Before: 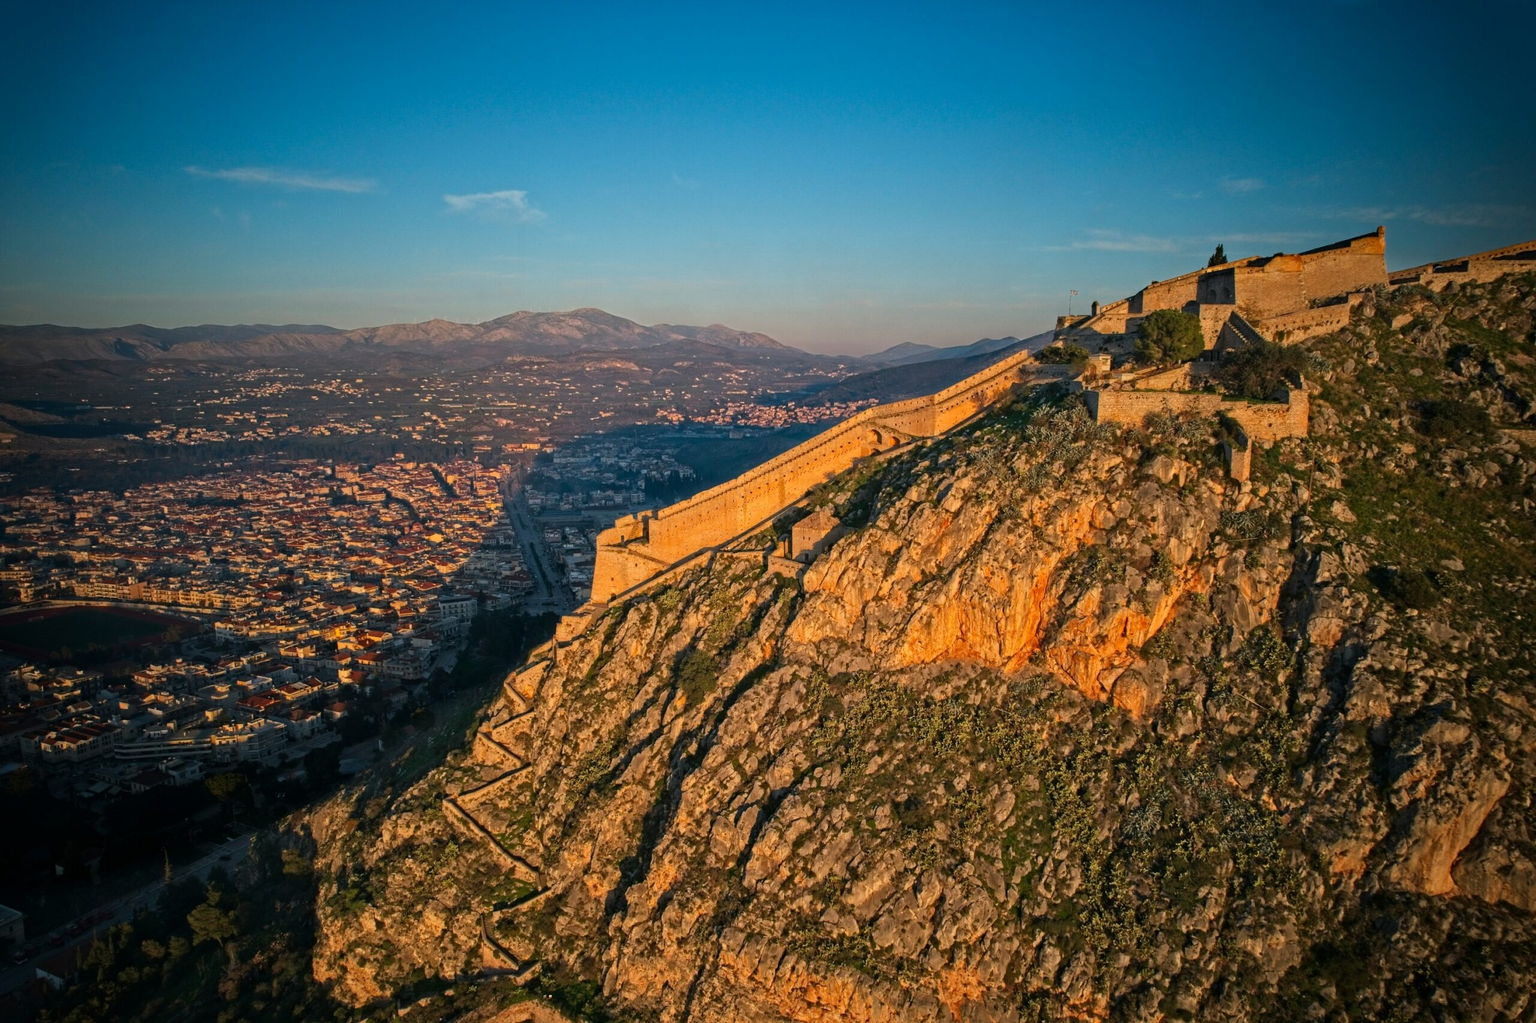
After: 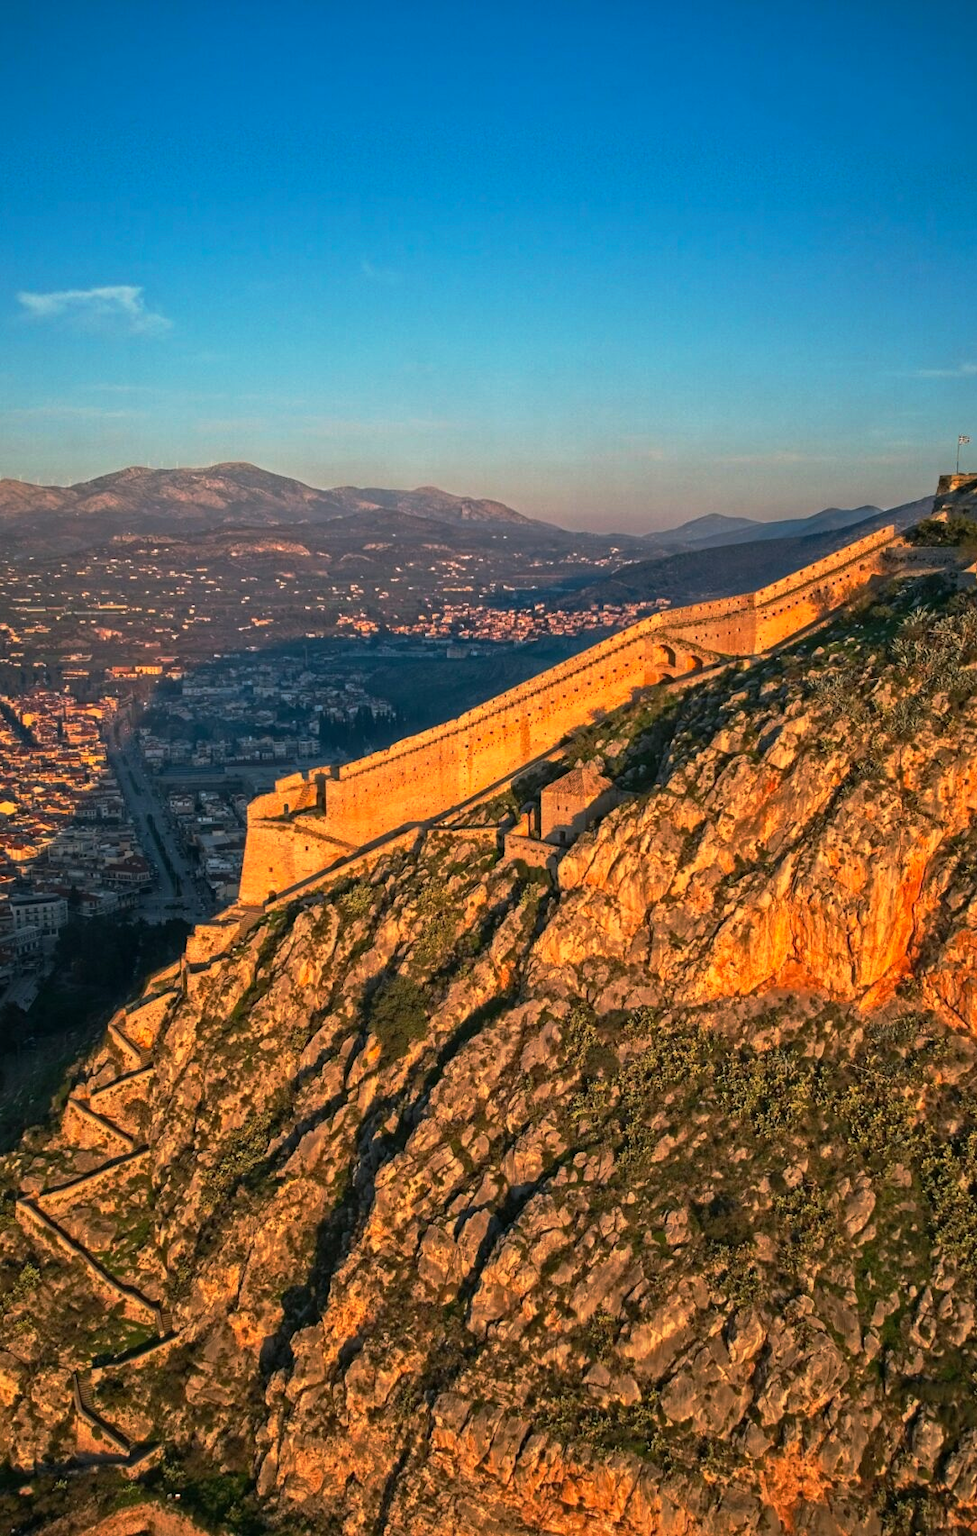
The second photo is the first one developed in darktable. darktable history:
crop: left 28.158%, right 29.426%
base curve: curves: ch0 [(0, 0) (0.257, 0.25) (0.482, 0.586) (0.757, 0.871) (1, 1)], preserve colors none
